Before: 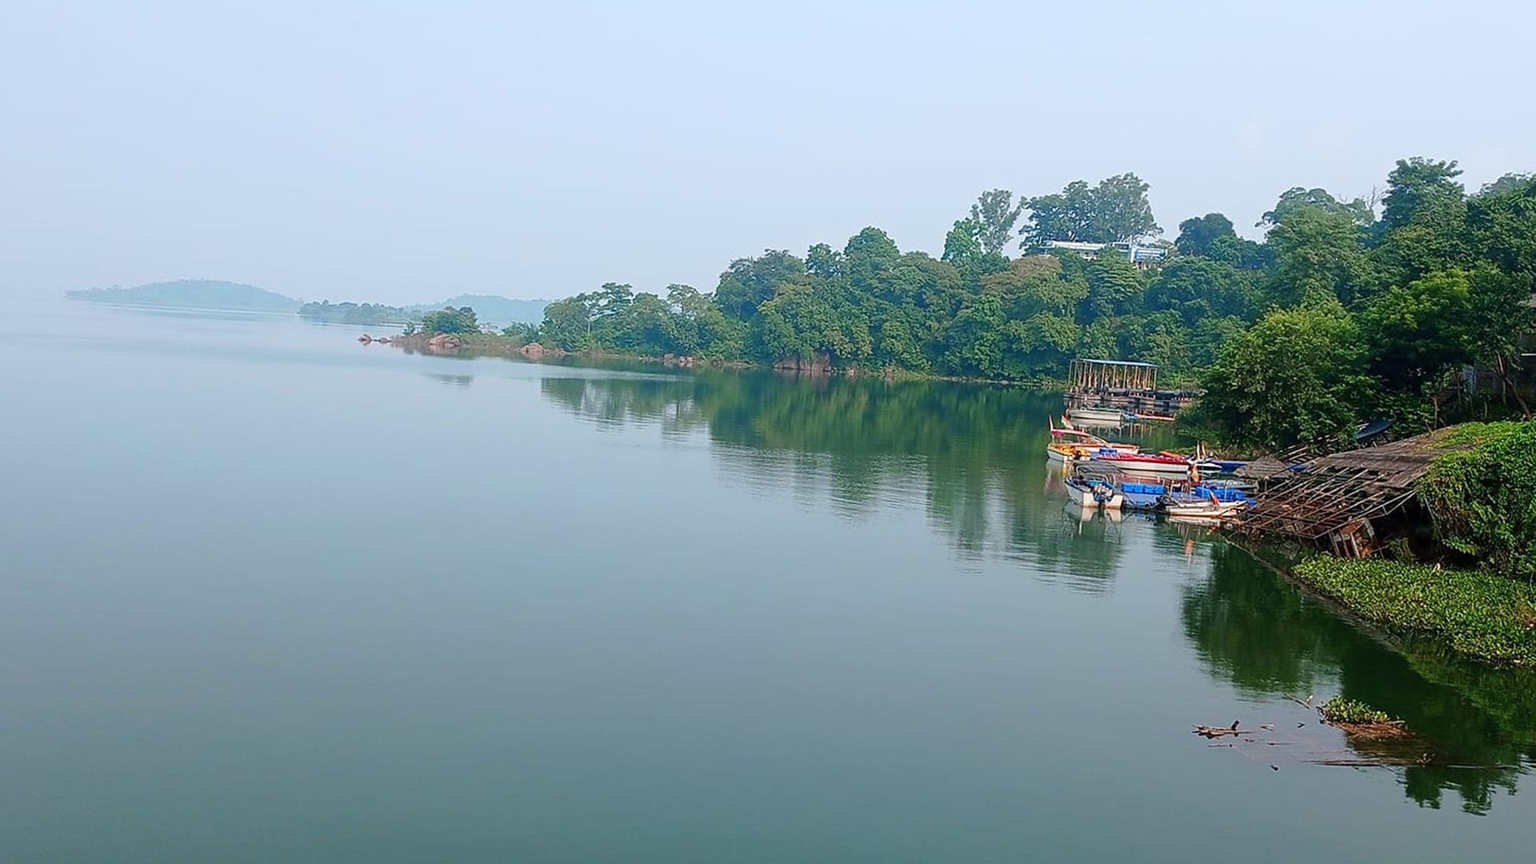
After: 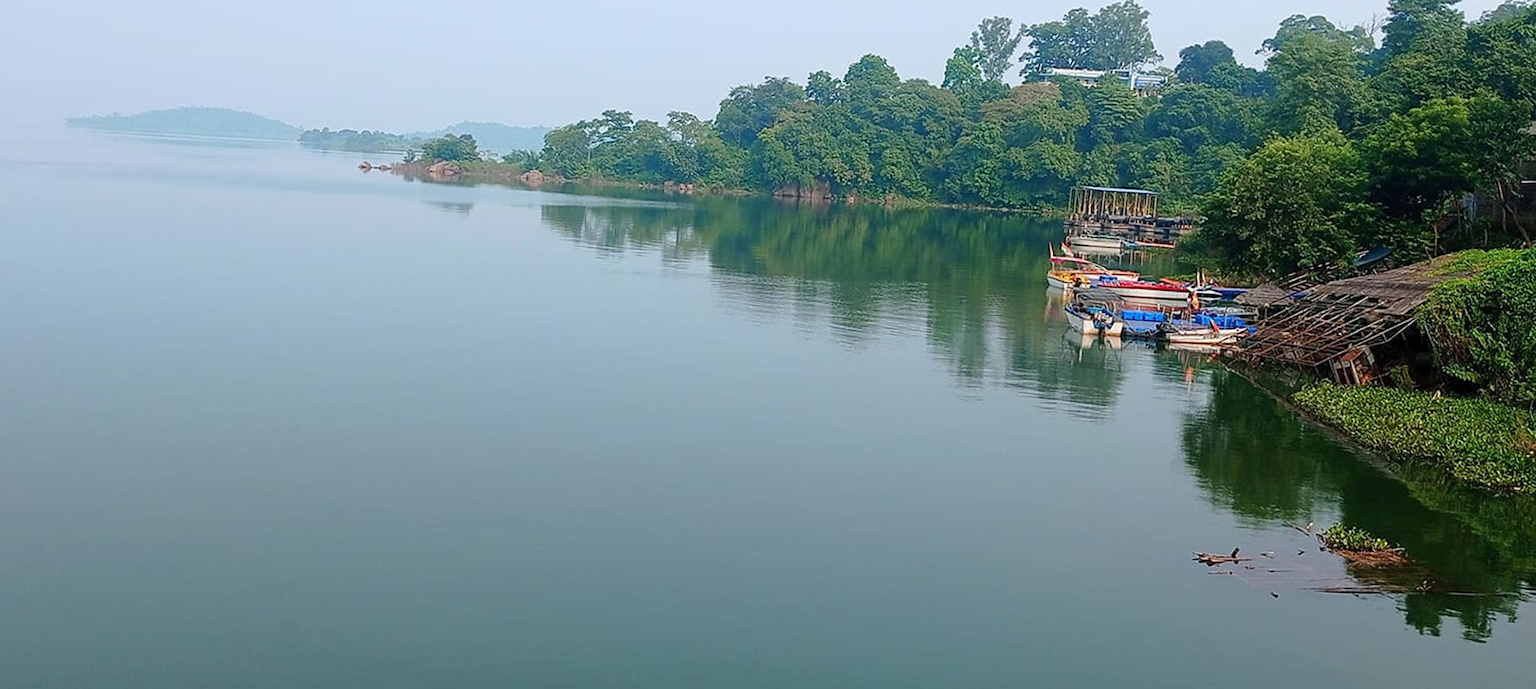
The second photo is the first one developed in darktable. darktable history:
crop and rotate: top 20.116%
